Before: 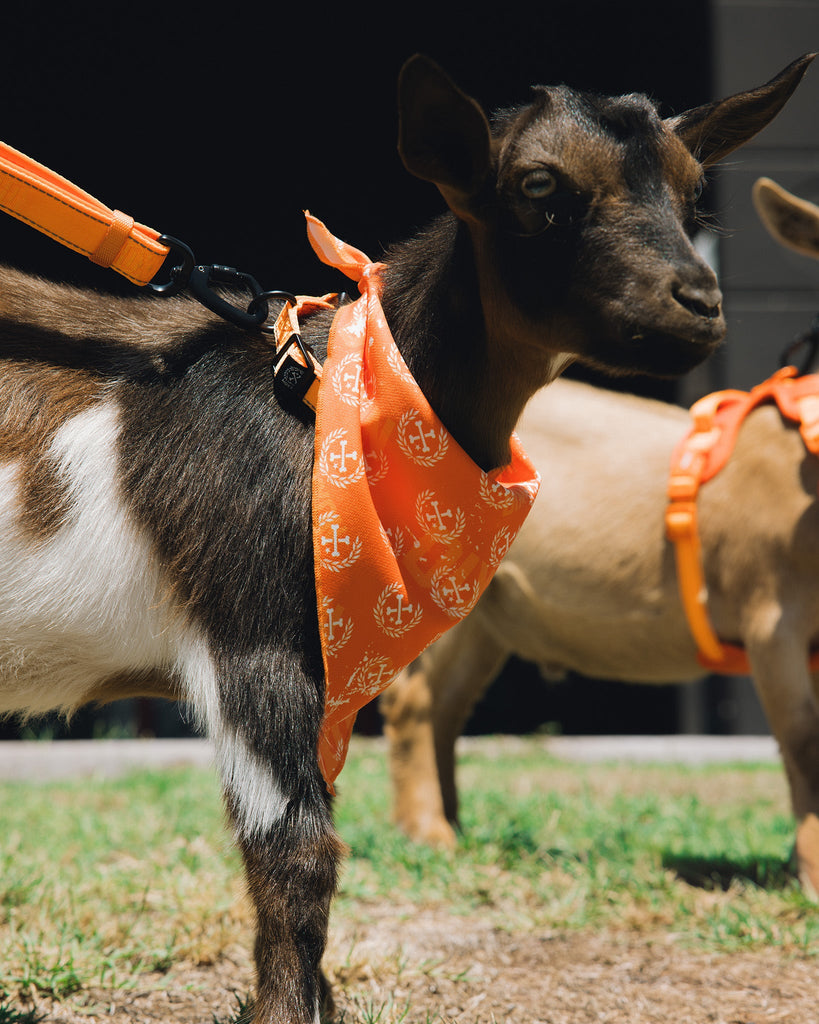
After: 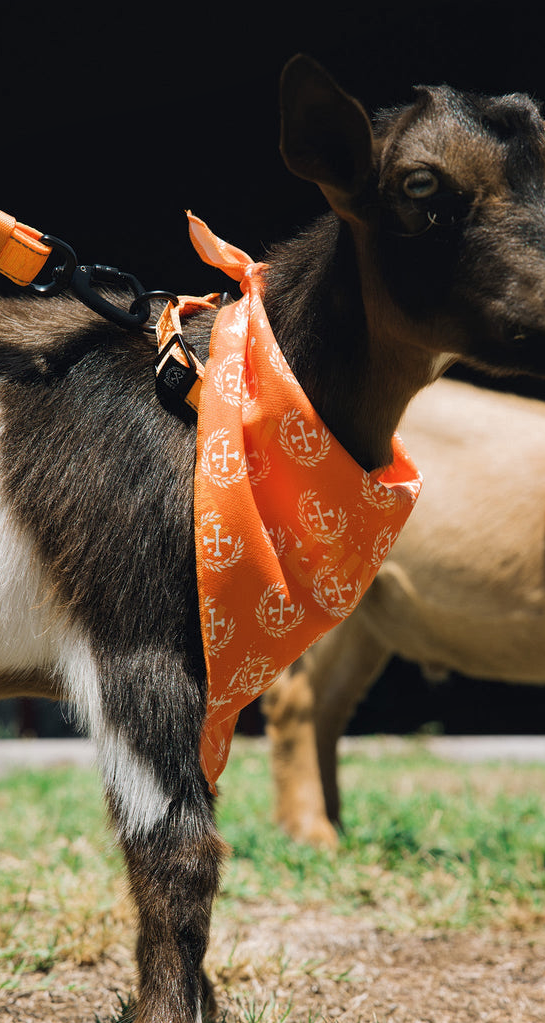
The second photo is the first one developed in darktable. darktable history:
crop and rotate: left 14.436%, right 18.898%
local contrast: highlights 100%, shadows 100%, detail 120%, midtone range 0.2
